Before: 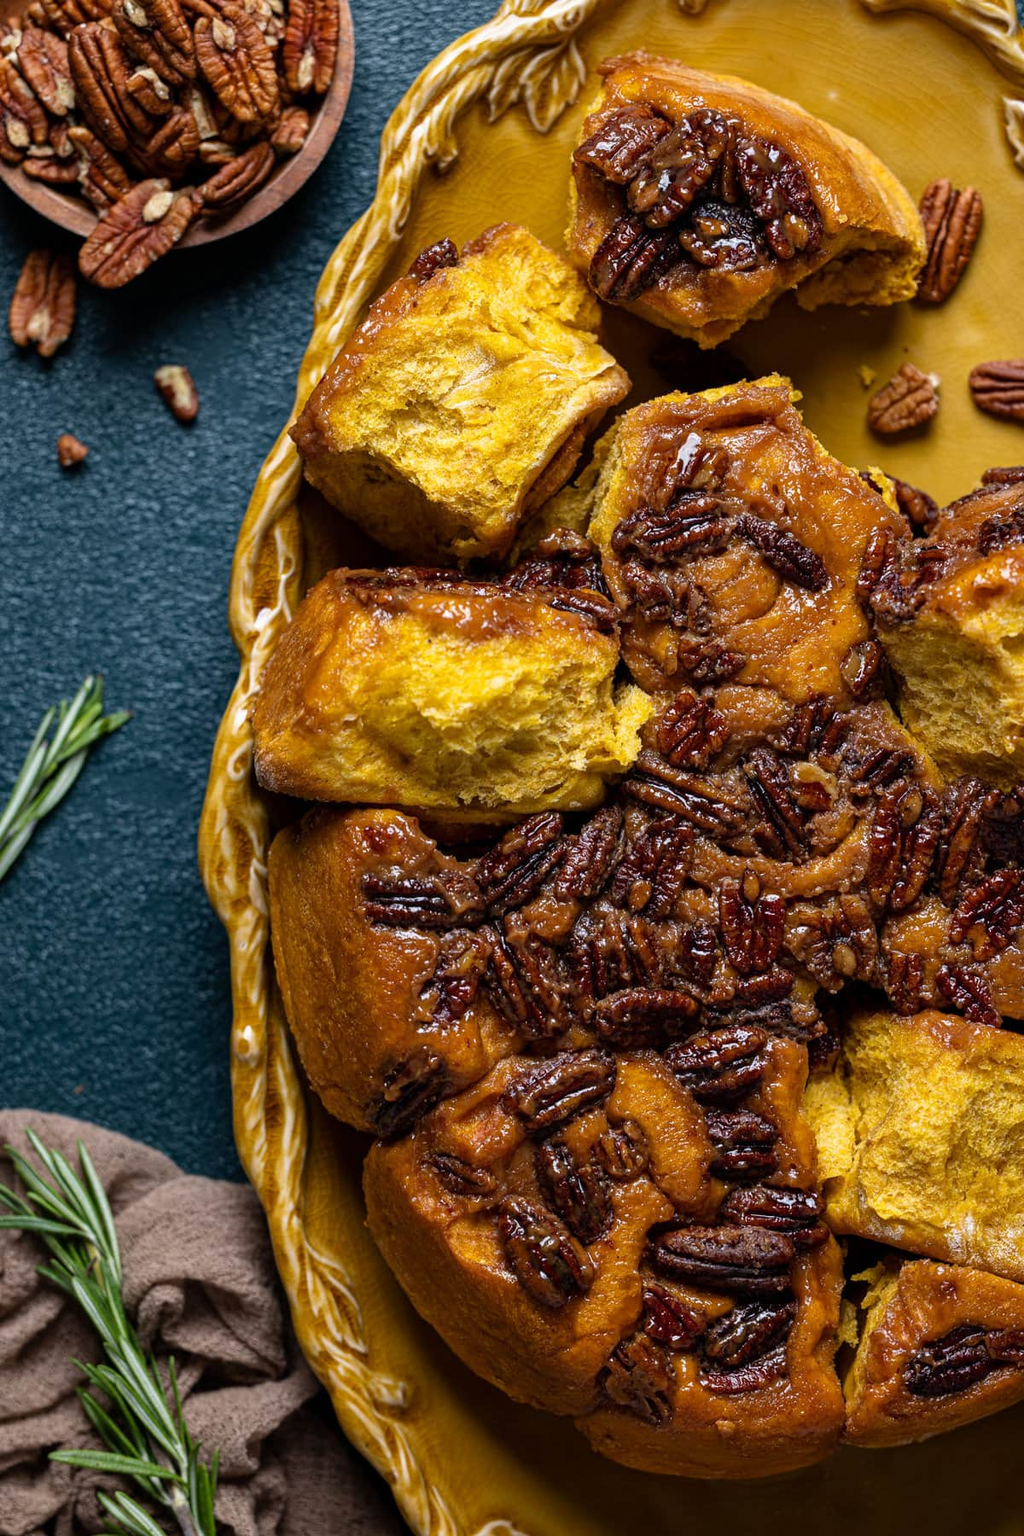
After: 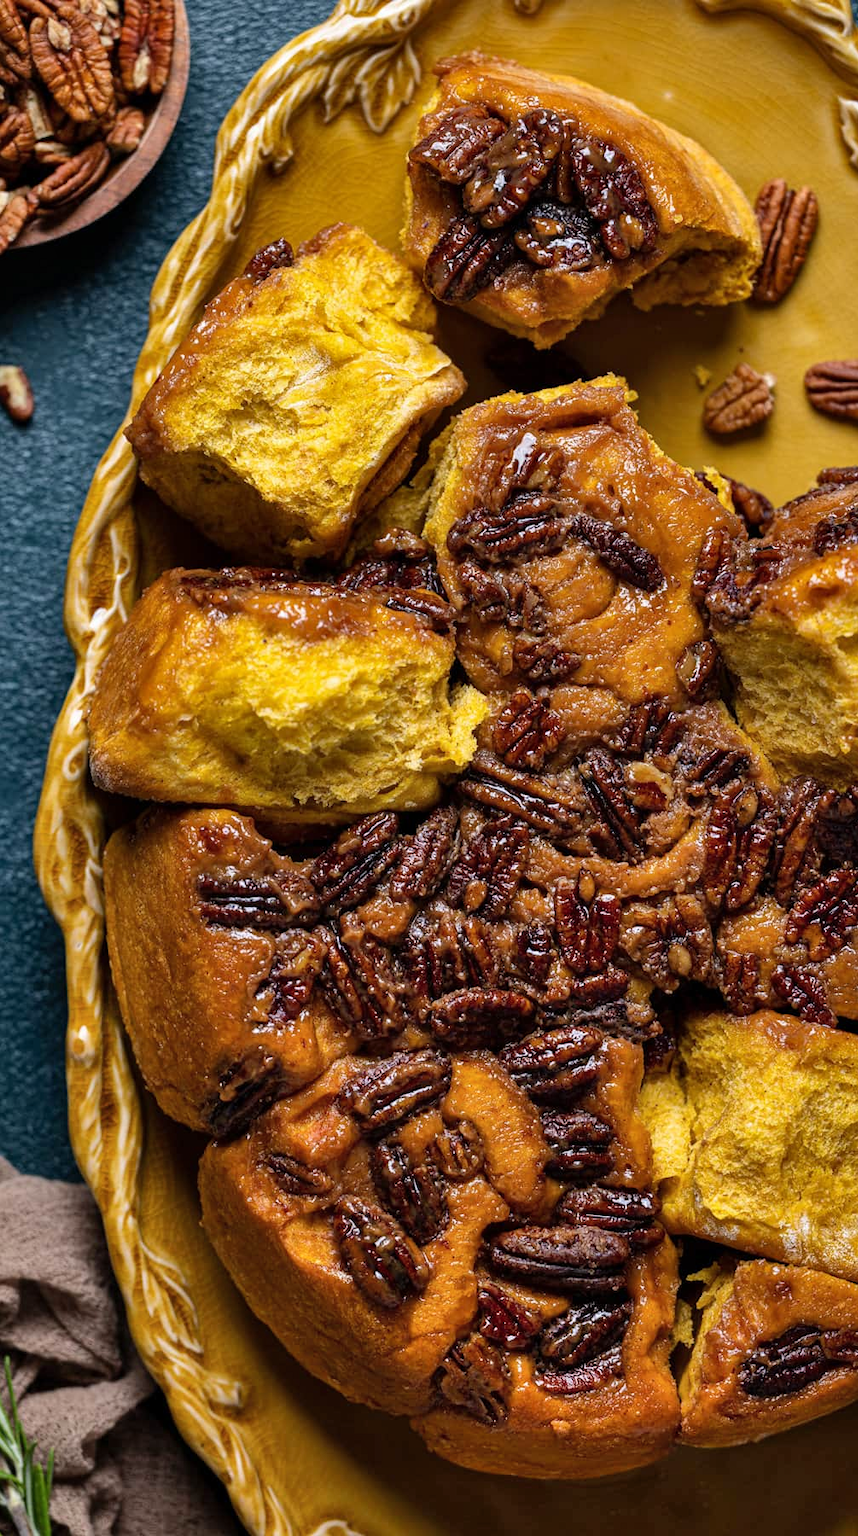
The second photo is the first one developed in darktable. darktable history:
crop: left 16.145%
shadows and highlights: soften with gaussian
